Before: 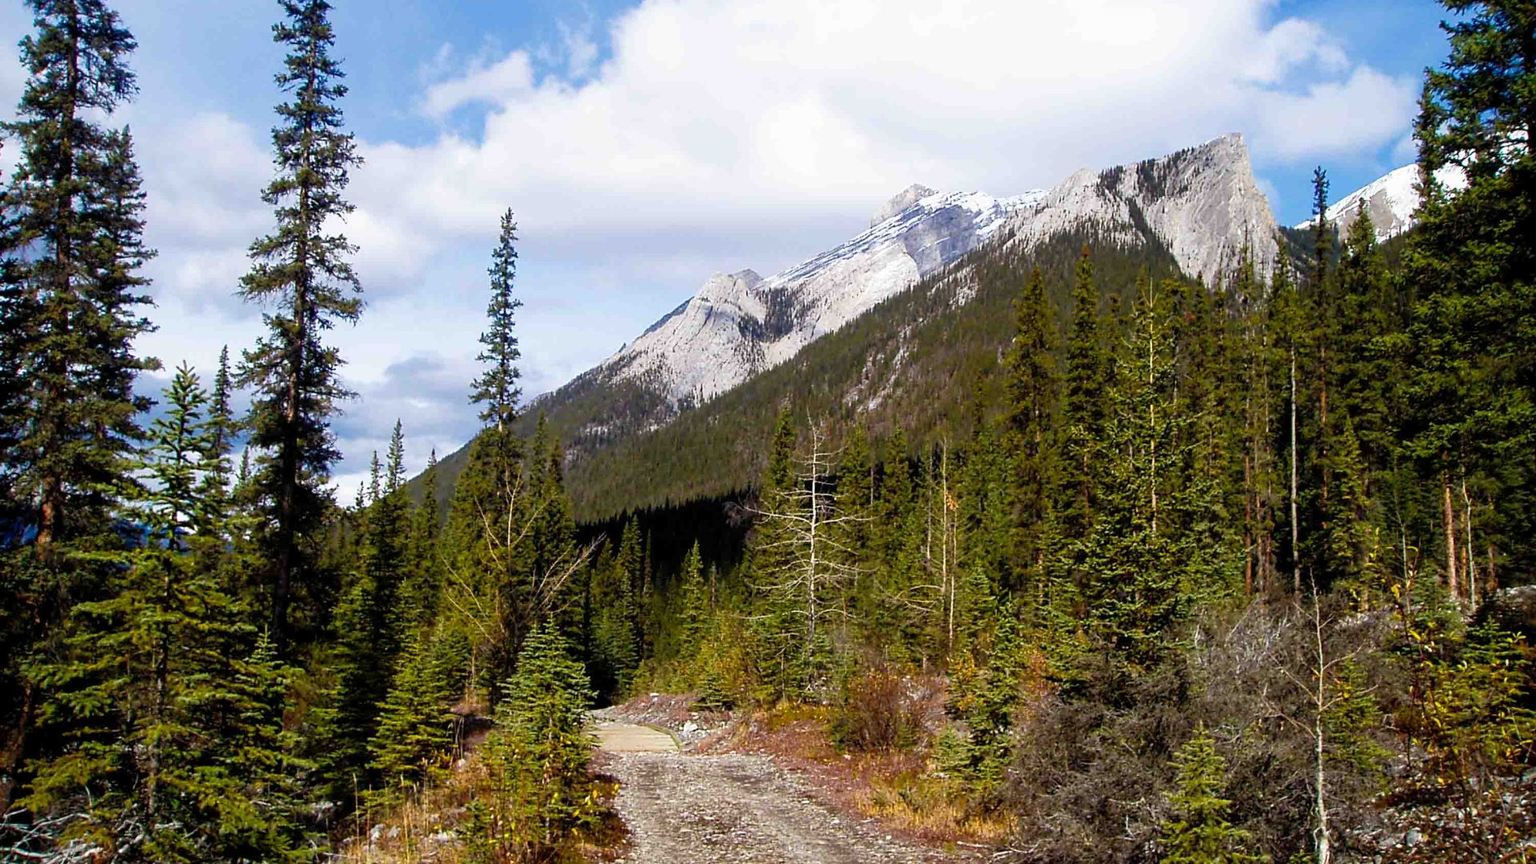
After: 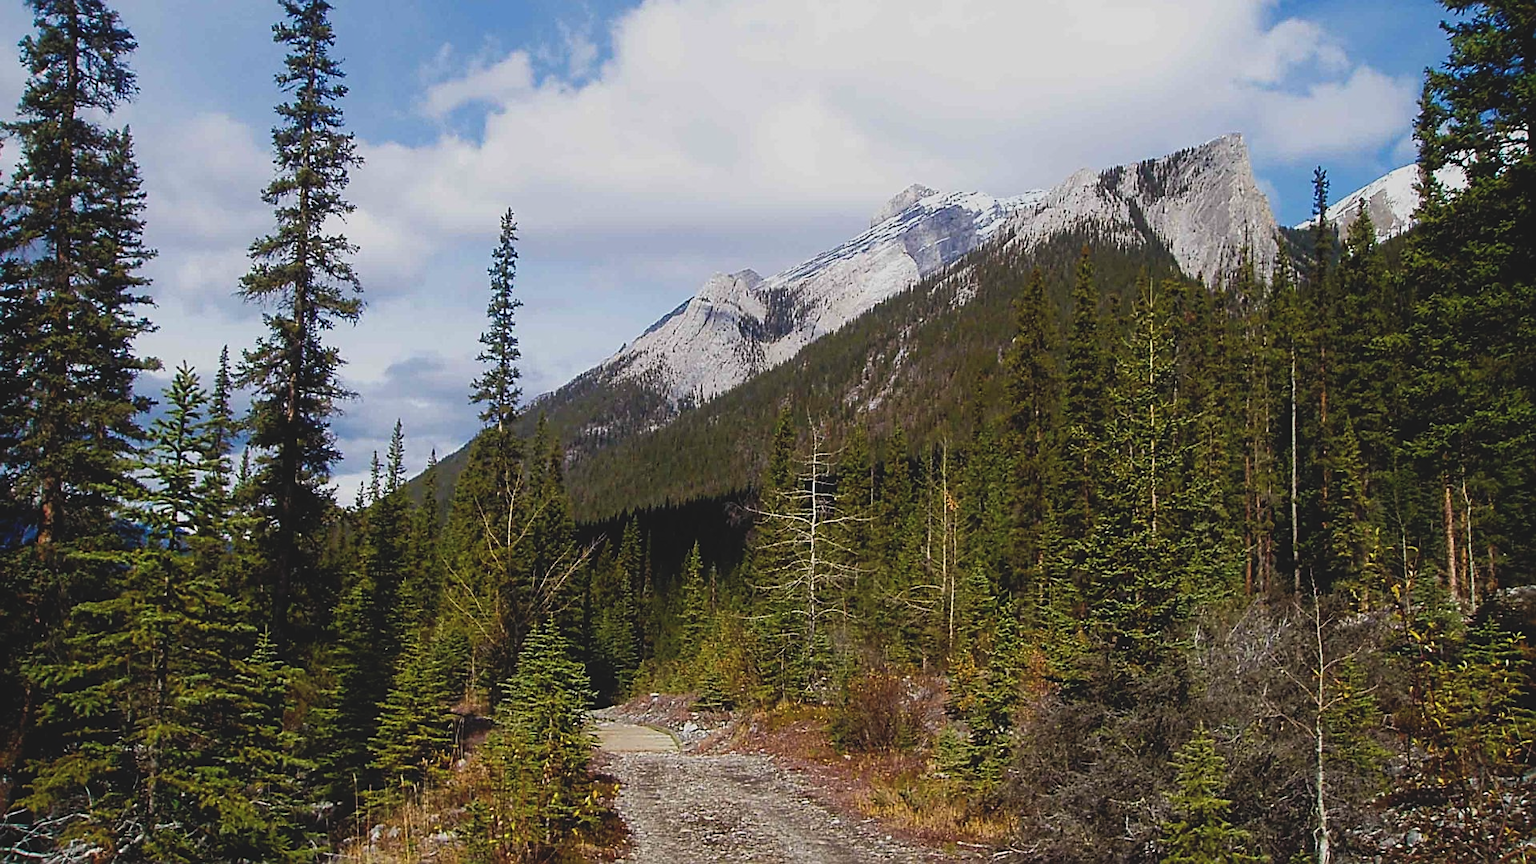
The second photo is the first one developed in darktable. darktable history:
sharpen: on, module defaults
contrast equalizer: octaves 7, y [[0.5, 0.5, 0.478, 0.5, 0.5, 0.5], [0.5 ×6], [0.5 ×6], [0 ×6], [0 ×6]]
exposure: black level correction -0.015, exposure -0.514 EV, compensate highlight preservation false
